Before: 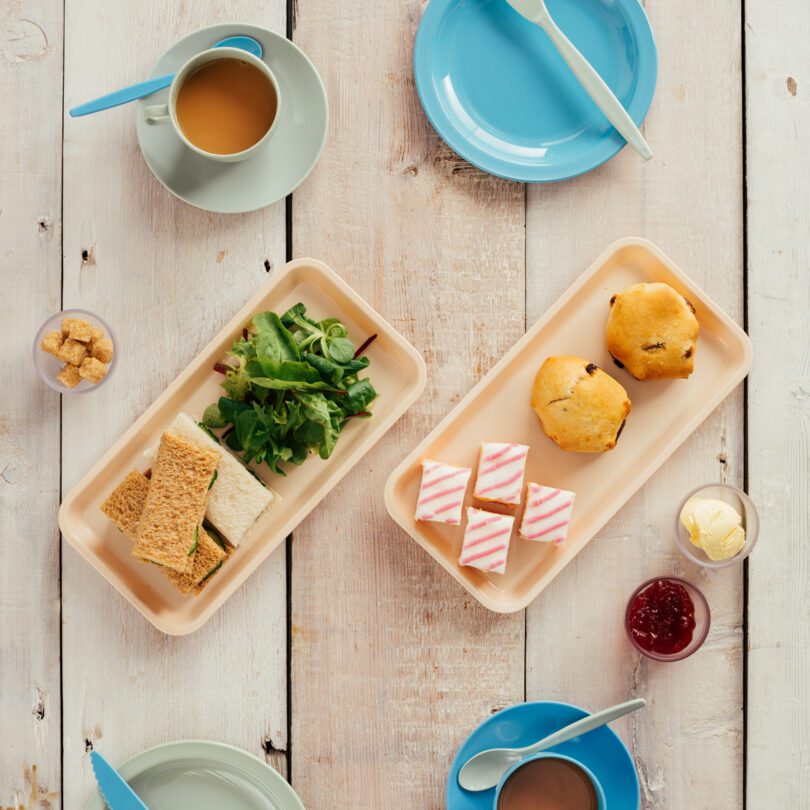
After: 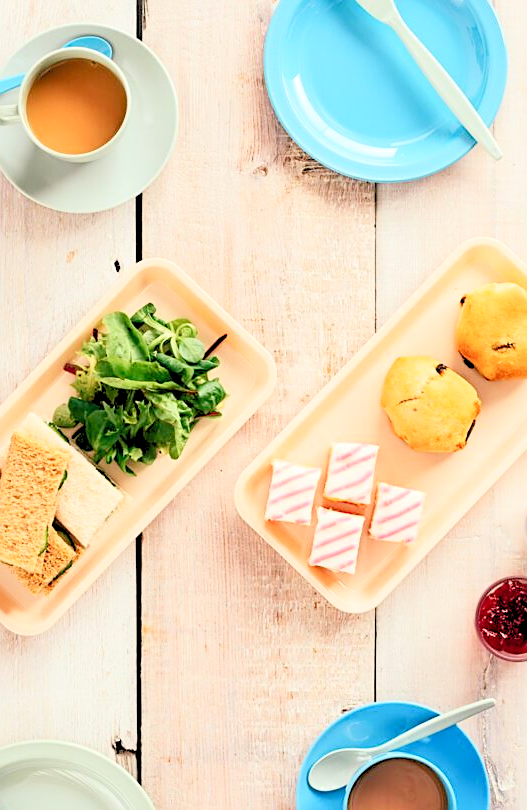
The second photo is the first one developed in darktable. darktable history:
crop and rotate: left 18.624%, right 16.207%
tone curve: curves: ch0 [(0, 0) (0.003, 0.01) (0.011, 0.015) (0.025, 0.023) (0.044, 0.038) (0.069, 0.058) (0.1, 0.093) (0.136, 0.134) (0.177, 0.176) (0.224, 0.221) (0.277, 0.282) (0.335, 0.36) (0.399, 0.438) (0.468, 0.54) (0.543, 0.632) (0.623, 0.724) (0.709, 0.814) (0.801, 0.885) (0.898, 0.947) (1, 1)], color space Lab, independent channels, preserve colors none
levels: levels [0.072, 0.414, 0.976]
sharpen: on, module defaults
